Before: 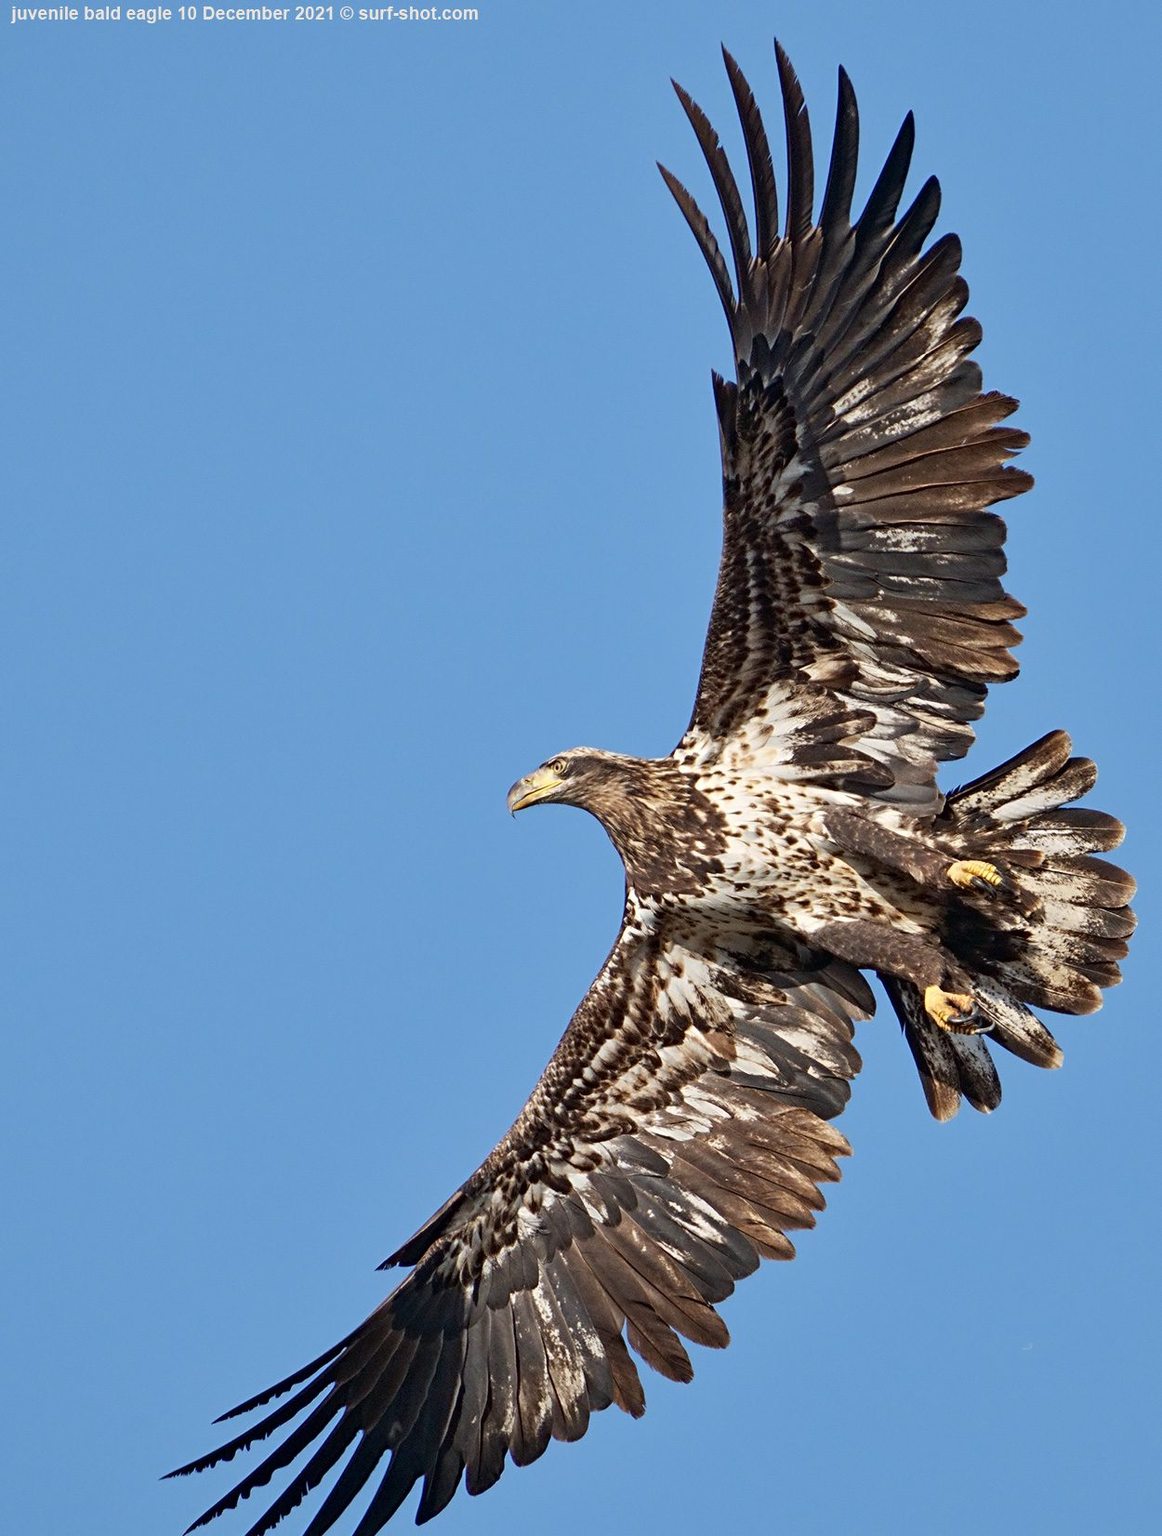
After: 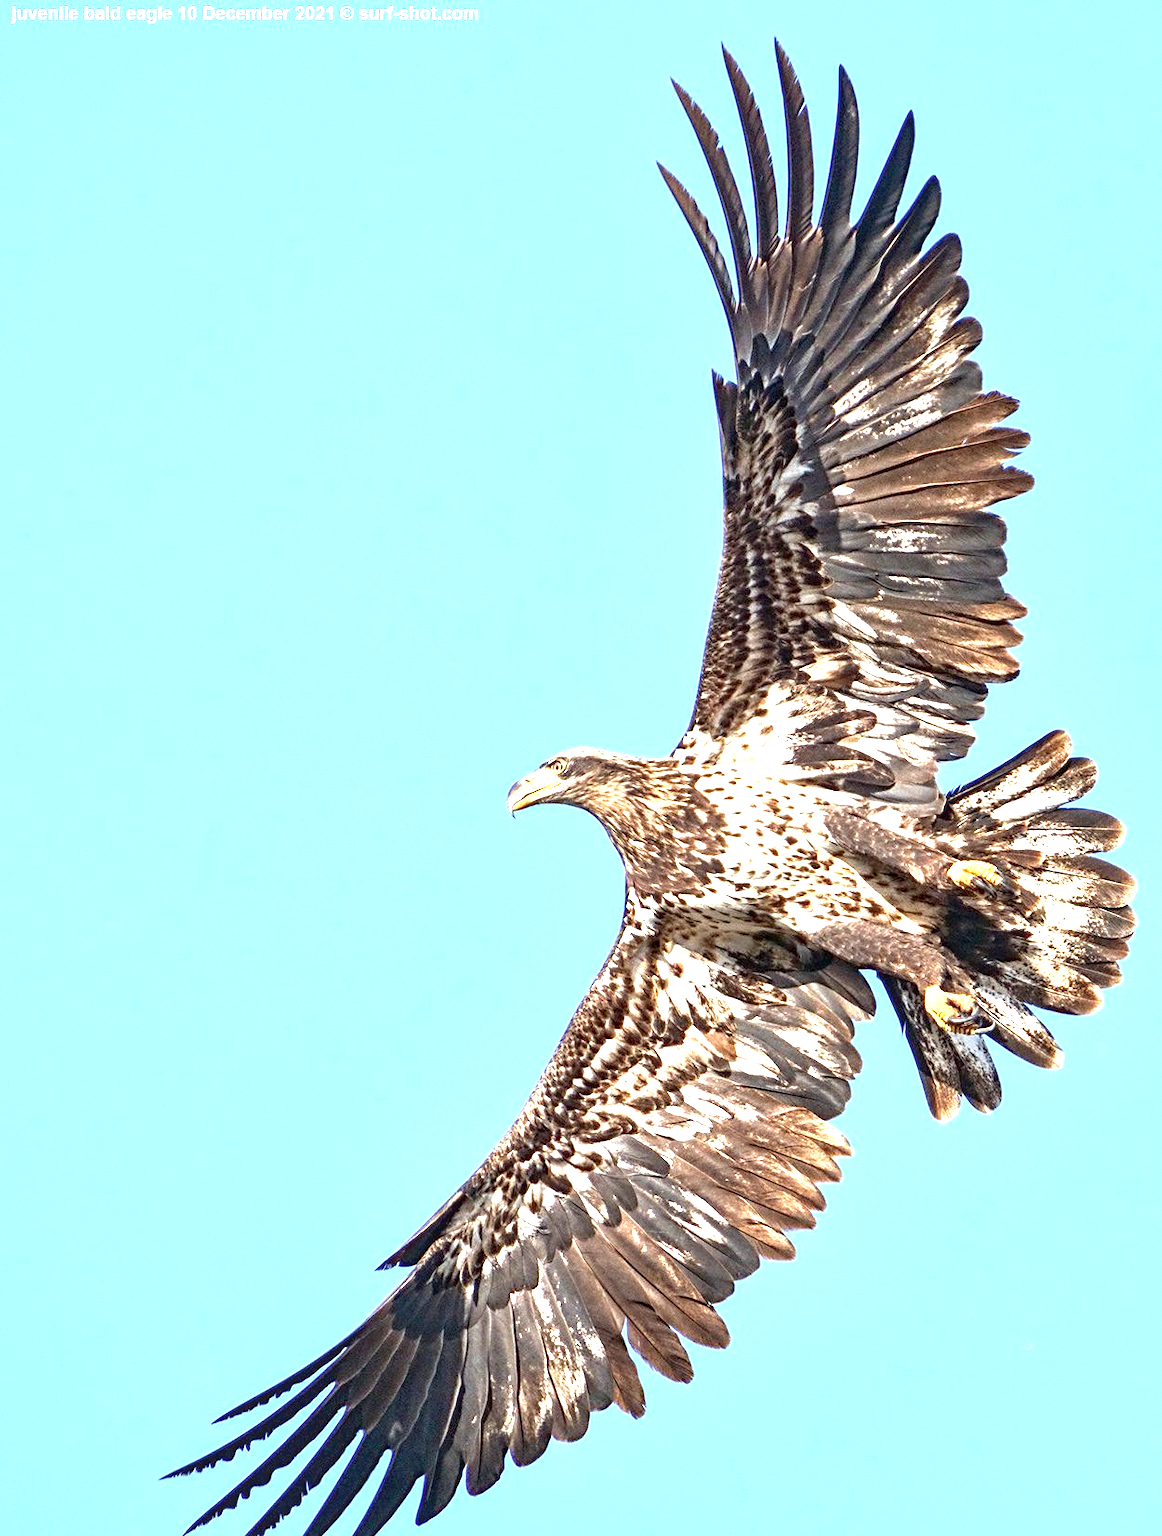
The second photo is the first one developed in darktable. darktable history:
exposure: black level correction 0.001, exposure 1.737 EV, compensate exposure bias true, compensate highlight preservation false
local contrast: on, module defaults
